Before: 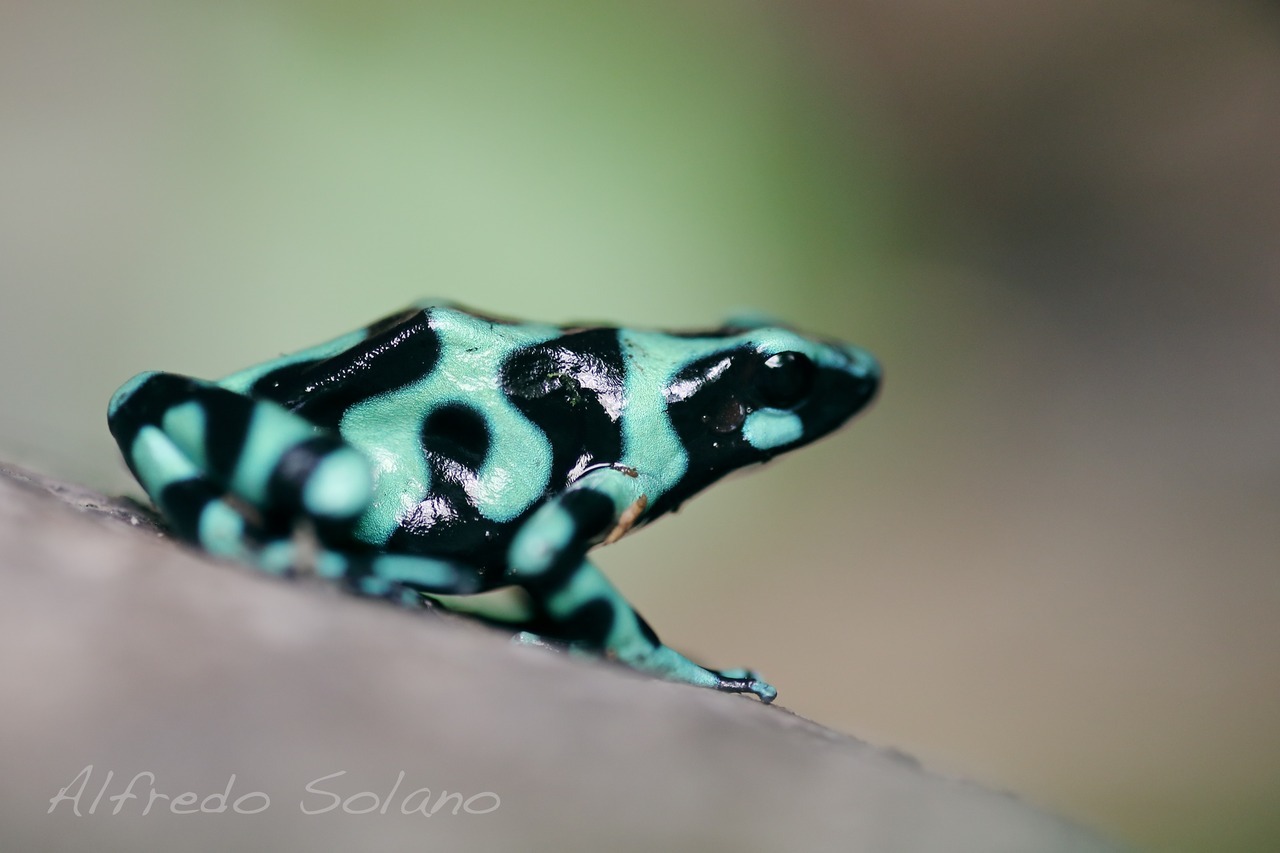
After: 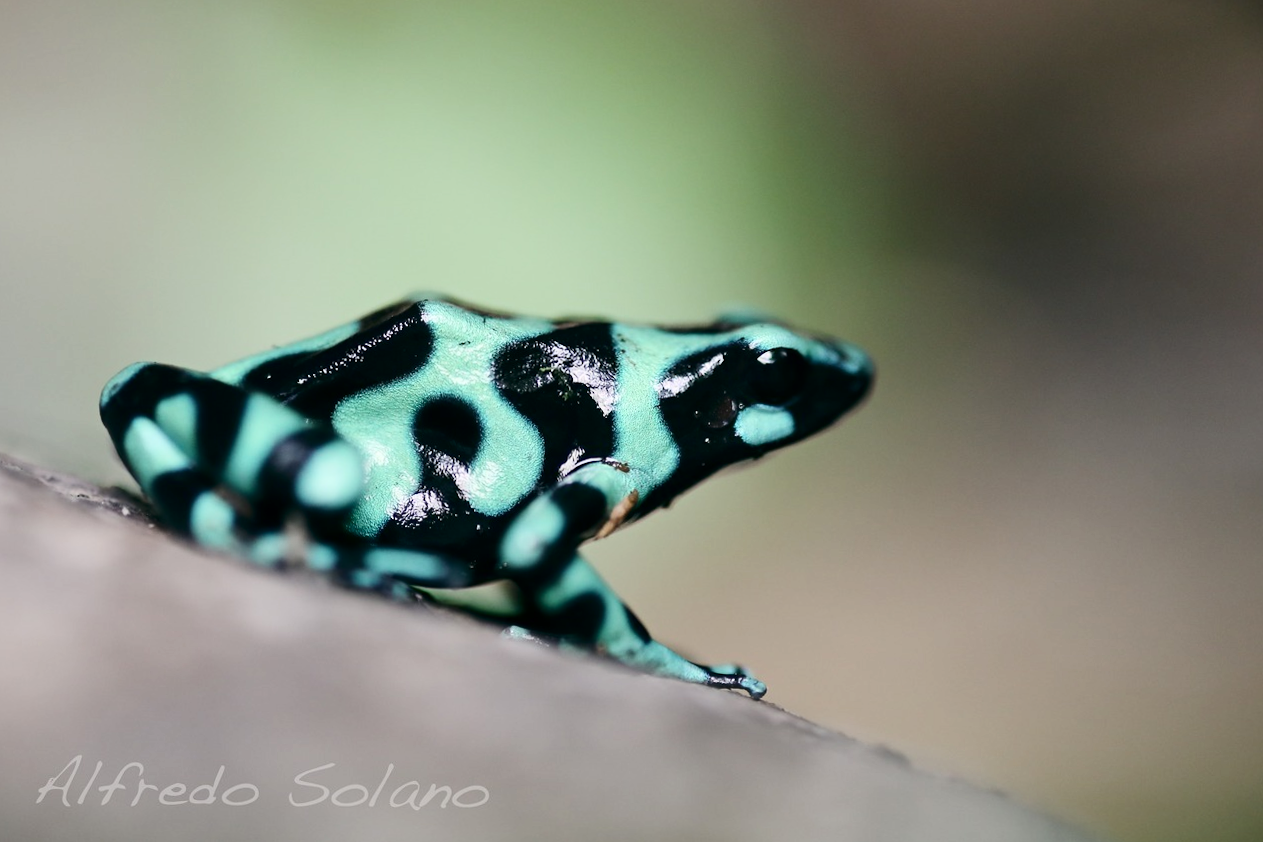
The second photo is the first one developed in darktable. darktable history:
crop and rotate: angle -0.5°
contrast brightness saturation: contrast 0.22
